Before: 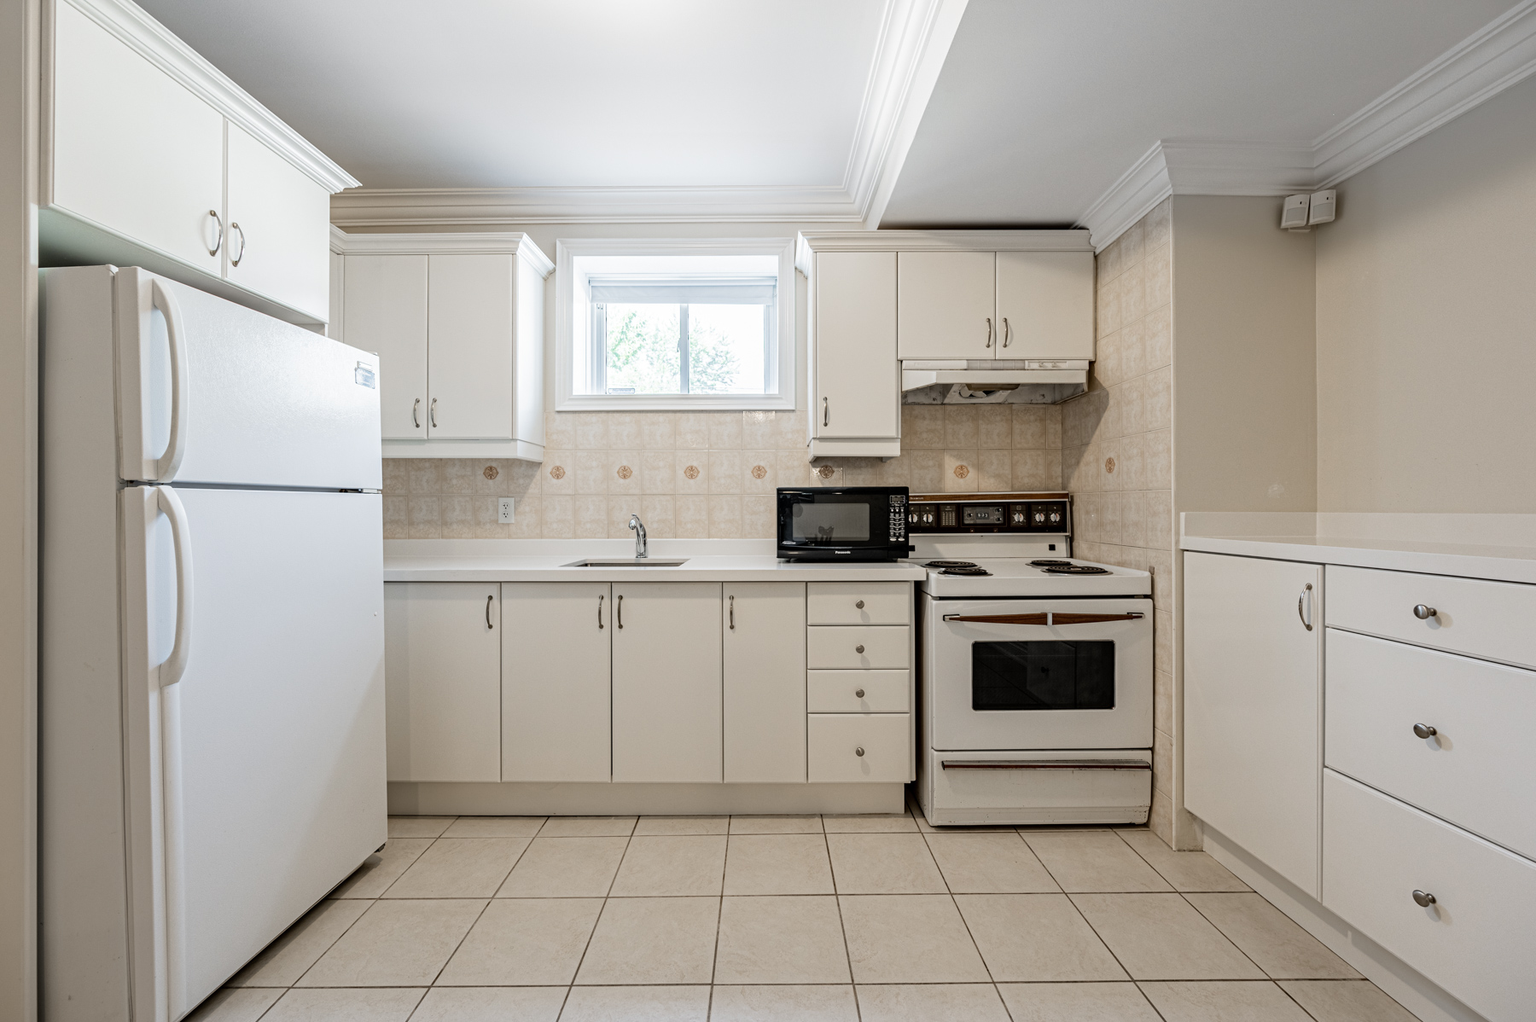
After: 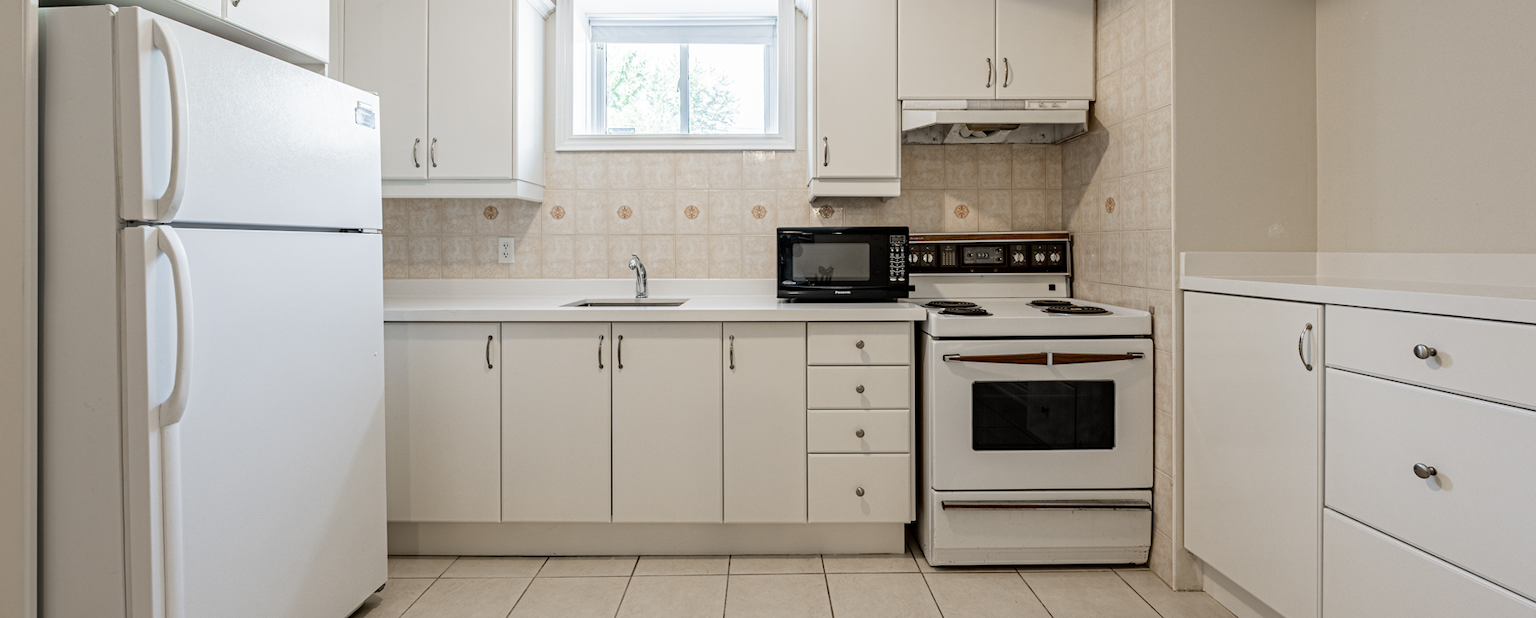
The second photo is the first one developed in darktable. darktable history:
crop and rotate: top 25.463%, bottom 13.942%
